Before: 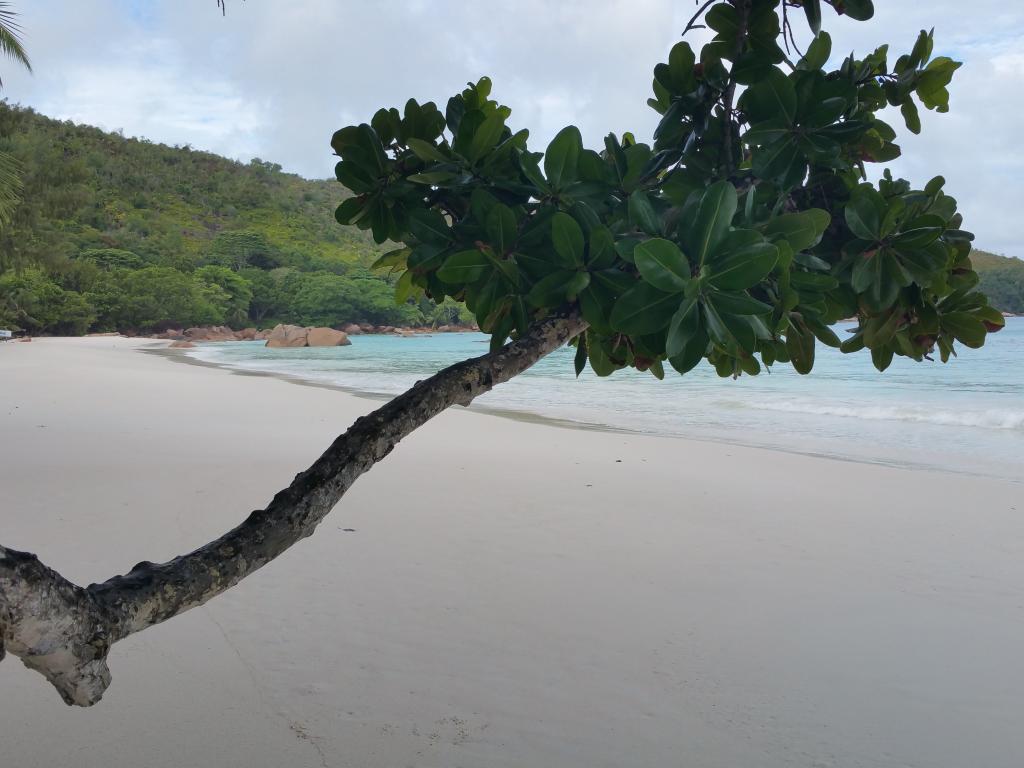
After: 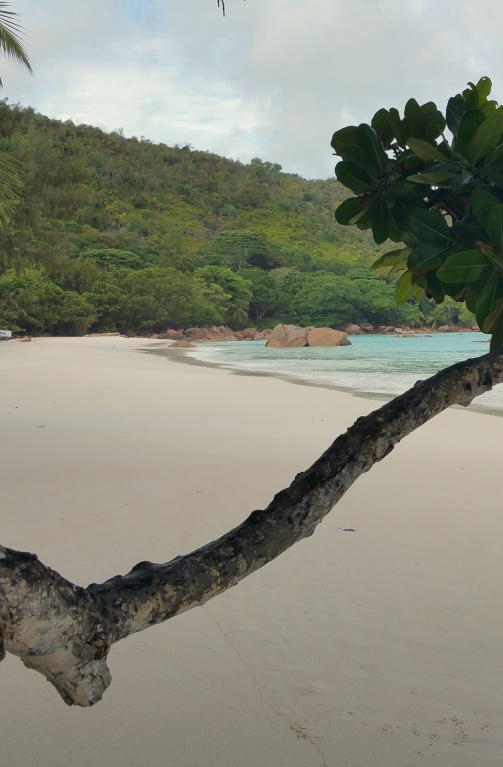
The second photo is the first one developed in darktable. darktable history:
crop and rotate: left 0%, top 0%, right 50.845%
white balance: red 1.029, blue 0.92
